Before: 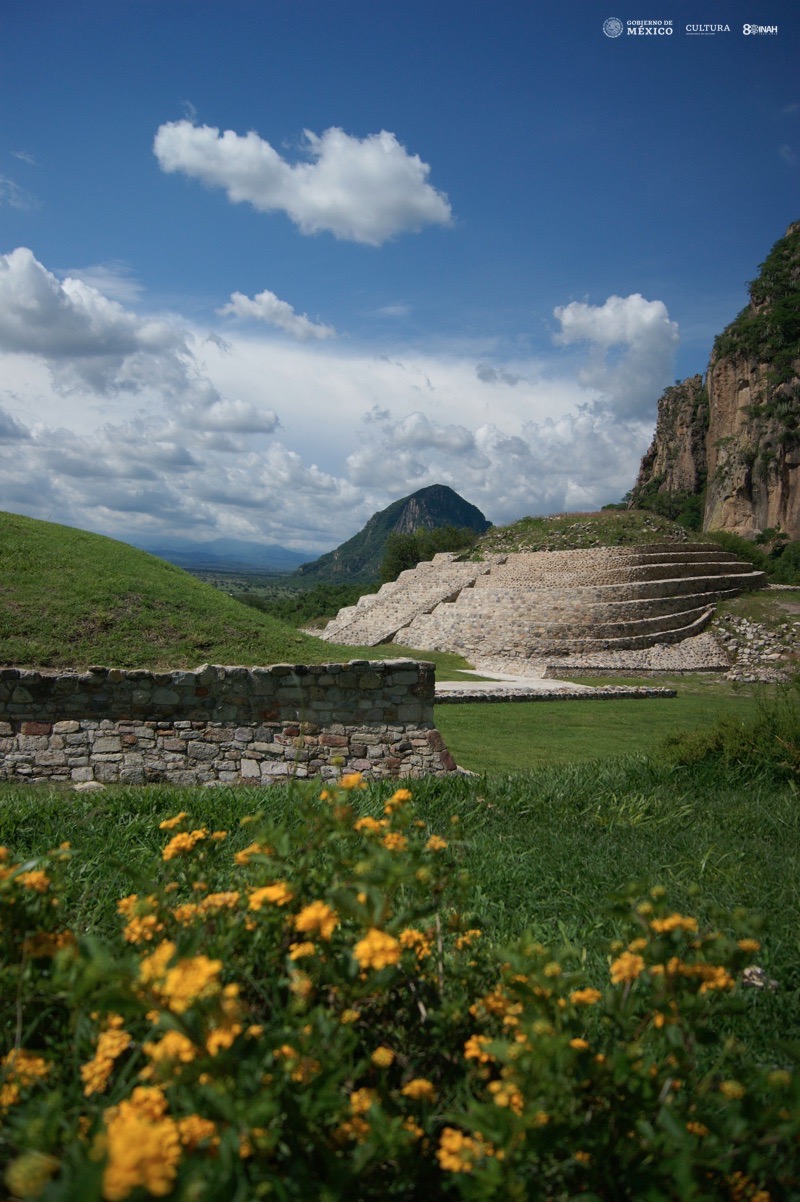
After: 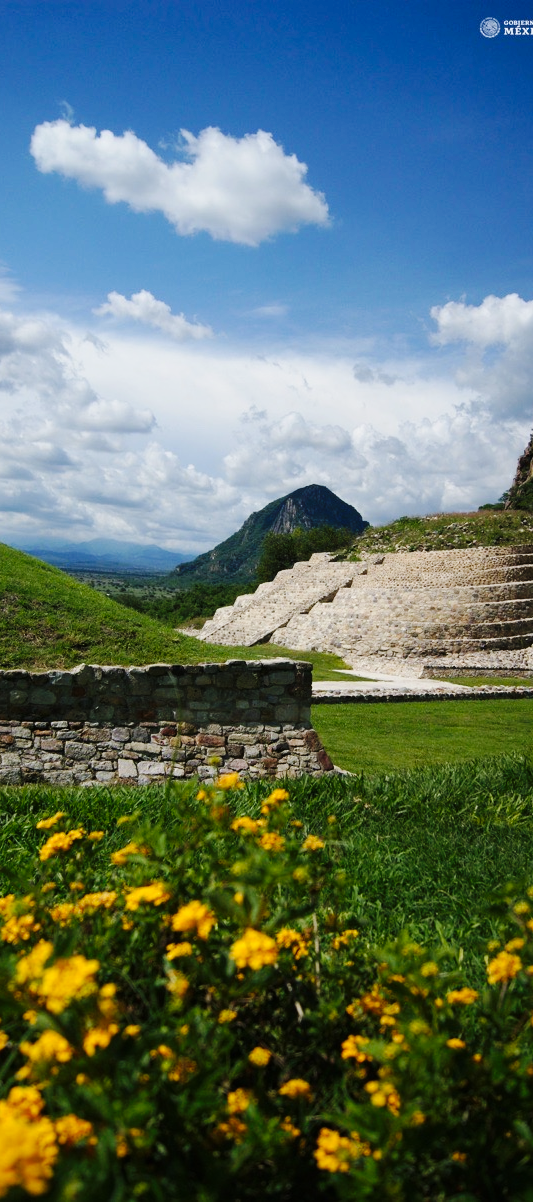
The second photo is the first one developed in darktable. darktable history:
base curve: curves: ch0 [(0, 0) (0.036, 0.025) (0.121, 0.166) (0.206, 0.329) (0.605, 0.79) (1, 1)], preserve colors none
crop: left 15.419%, right 17.914%
